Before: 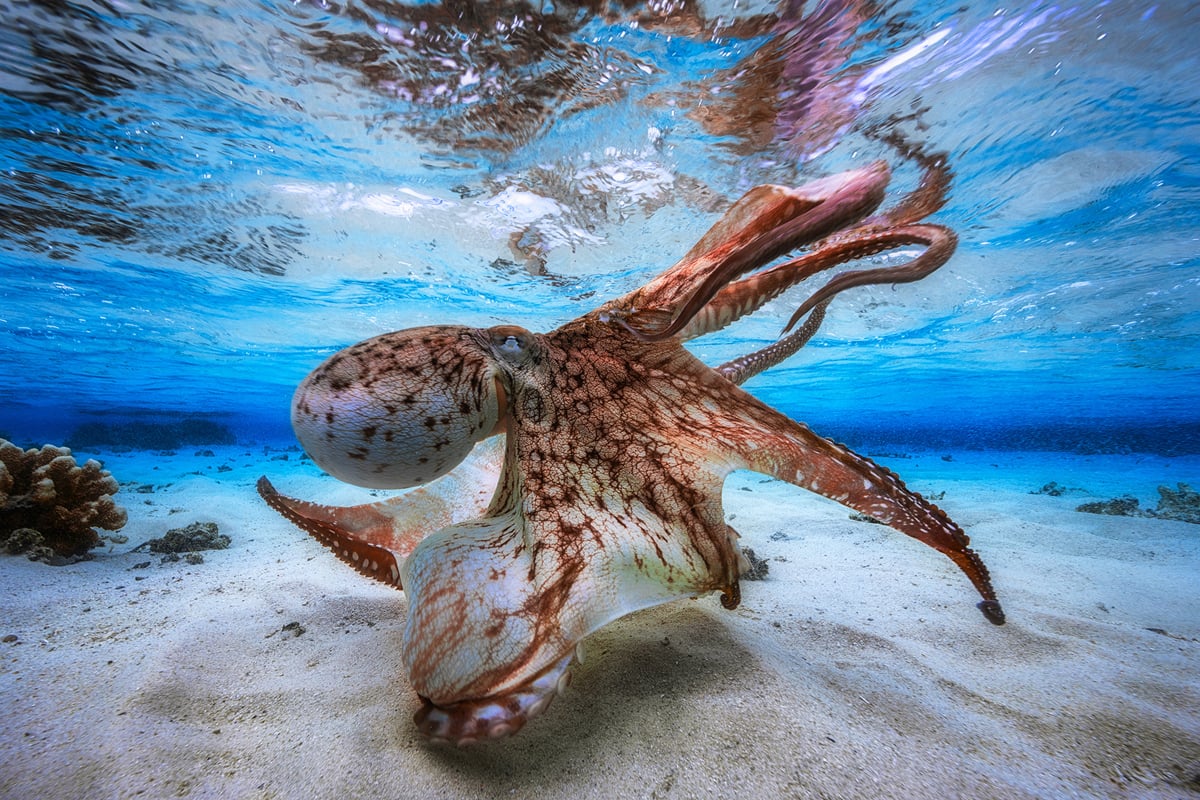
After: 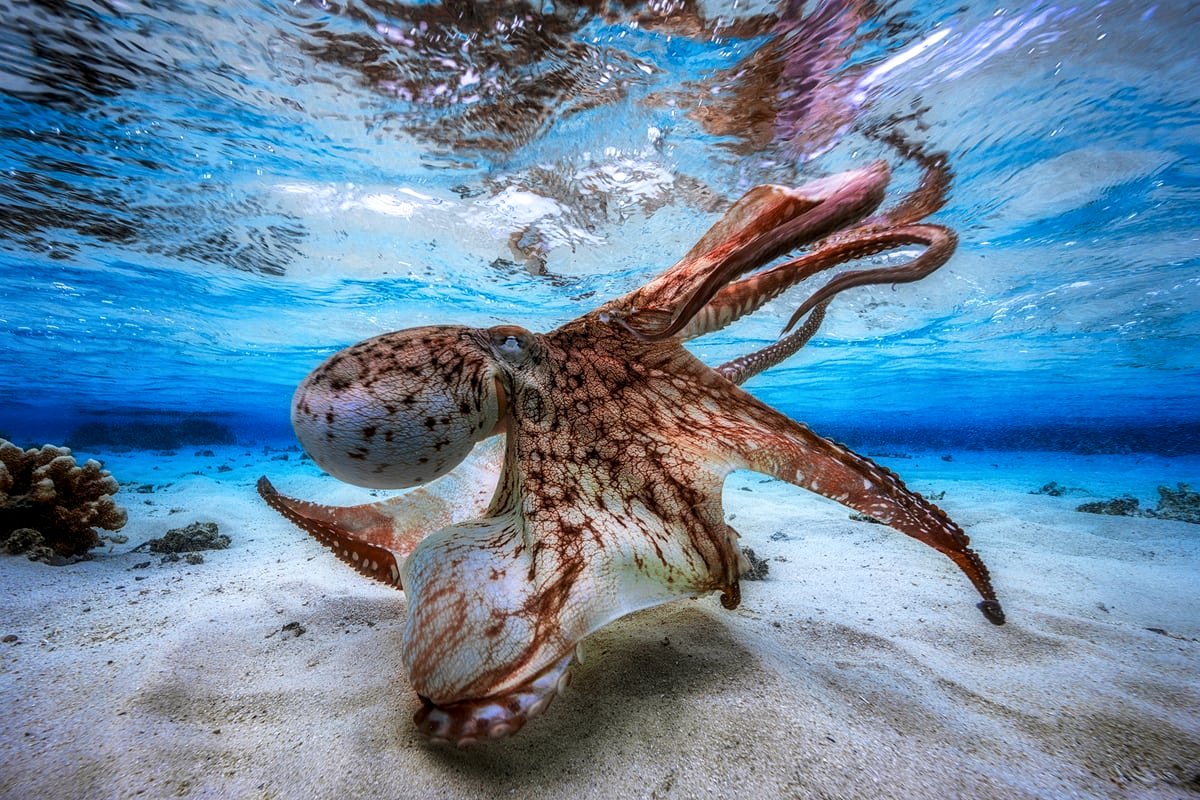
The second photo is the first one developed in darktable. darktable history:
local contrast: shadows 93%, midtone range 0.499
